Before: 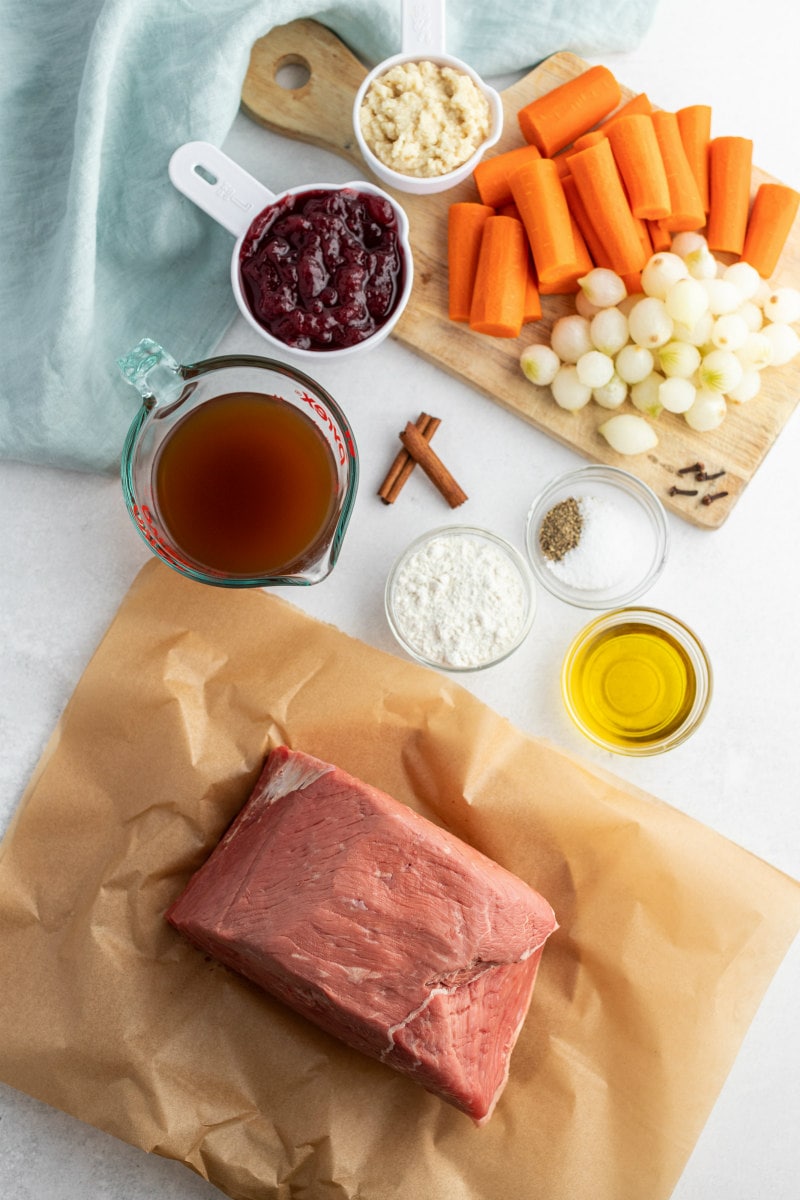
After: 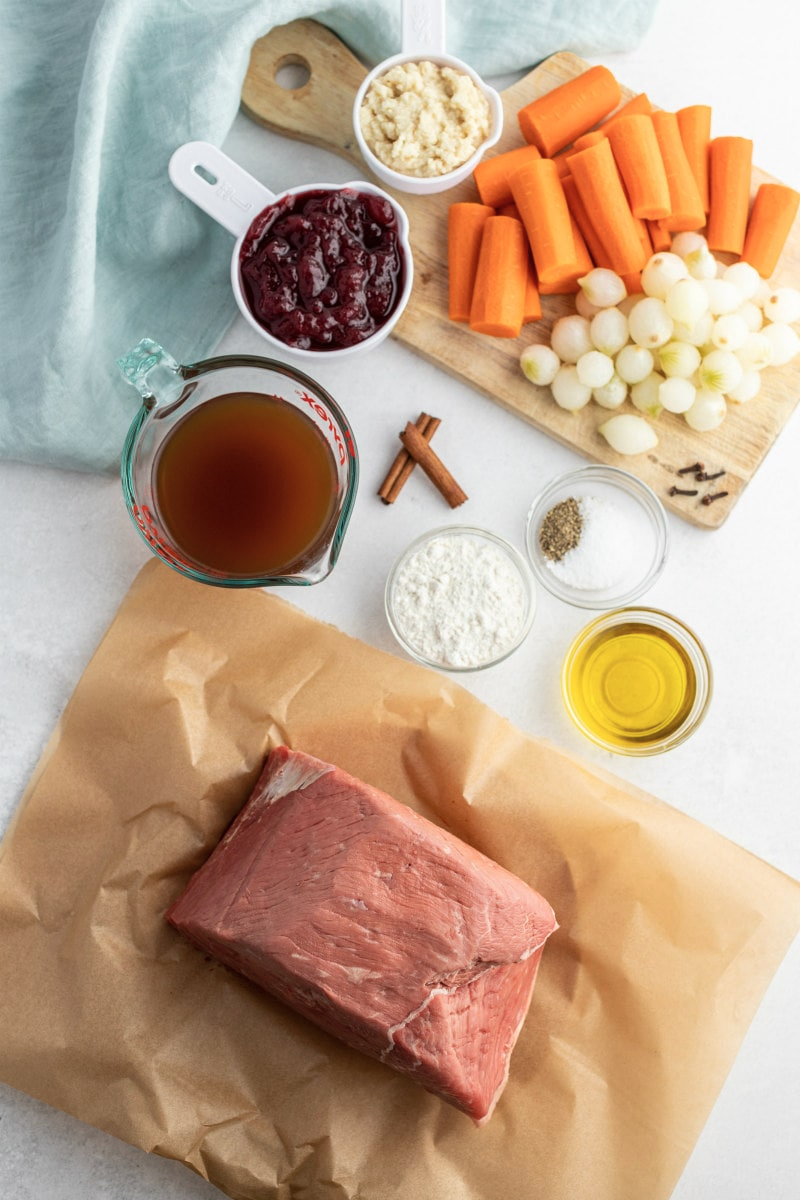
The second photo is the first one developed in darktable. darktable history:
color zones: curves: ch0 [(0, 0.5) (0.143, 0.52) (0.286, 0.5) (0.429, 0.5) (0.571, 0.5) (0.714, 0.5) (0.857, 0.5) (1, 0.5)]; ch1 [(0, 0.489) (0.155, 0.45) (0.286, 0.466) (0.429, 0.5) (0.571, 0.5) (0.714, 0.5) (0.857, 0.5) (1, 0.489)]
